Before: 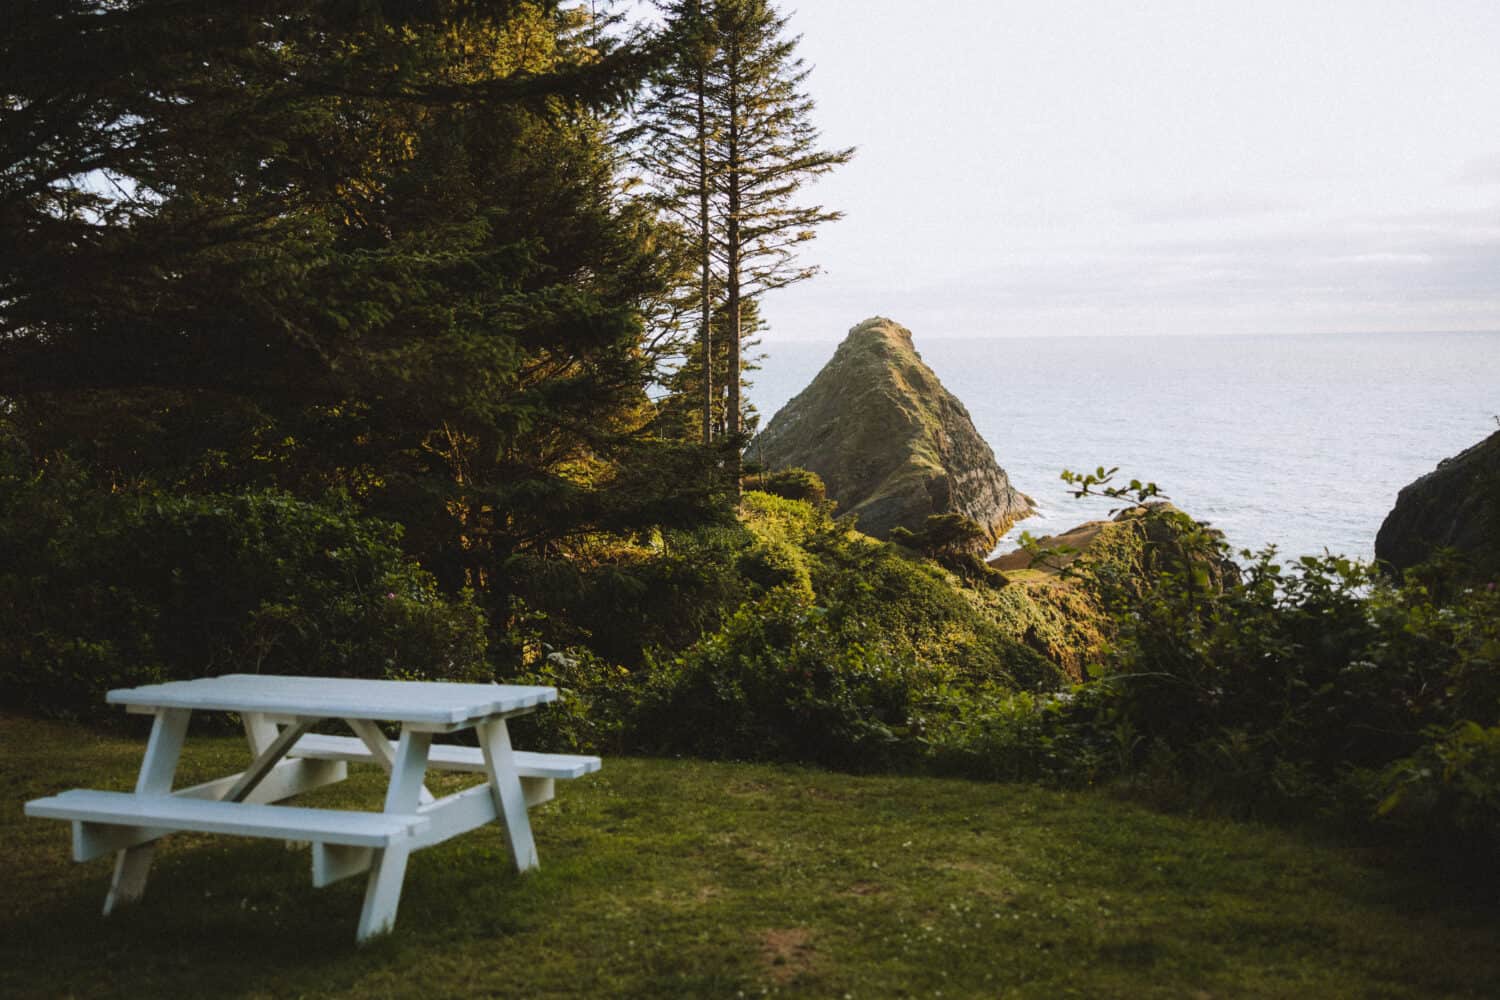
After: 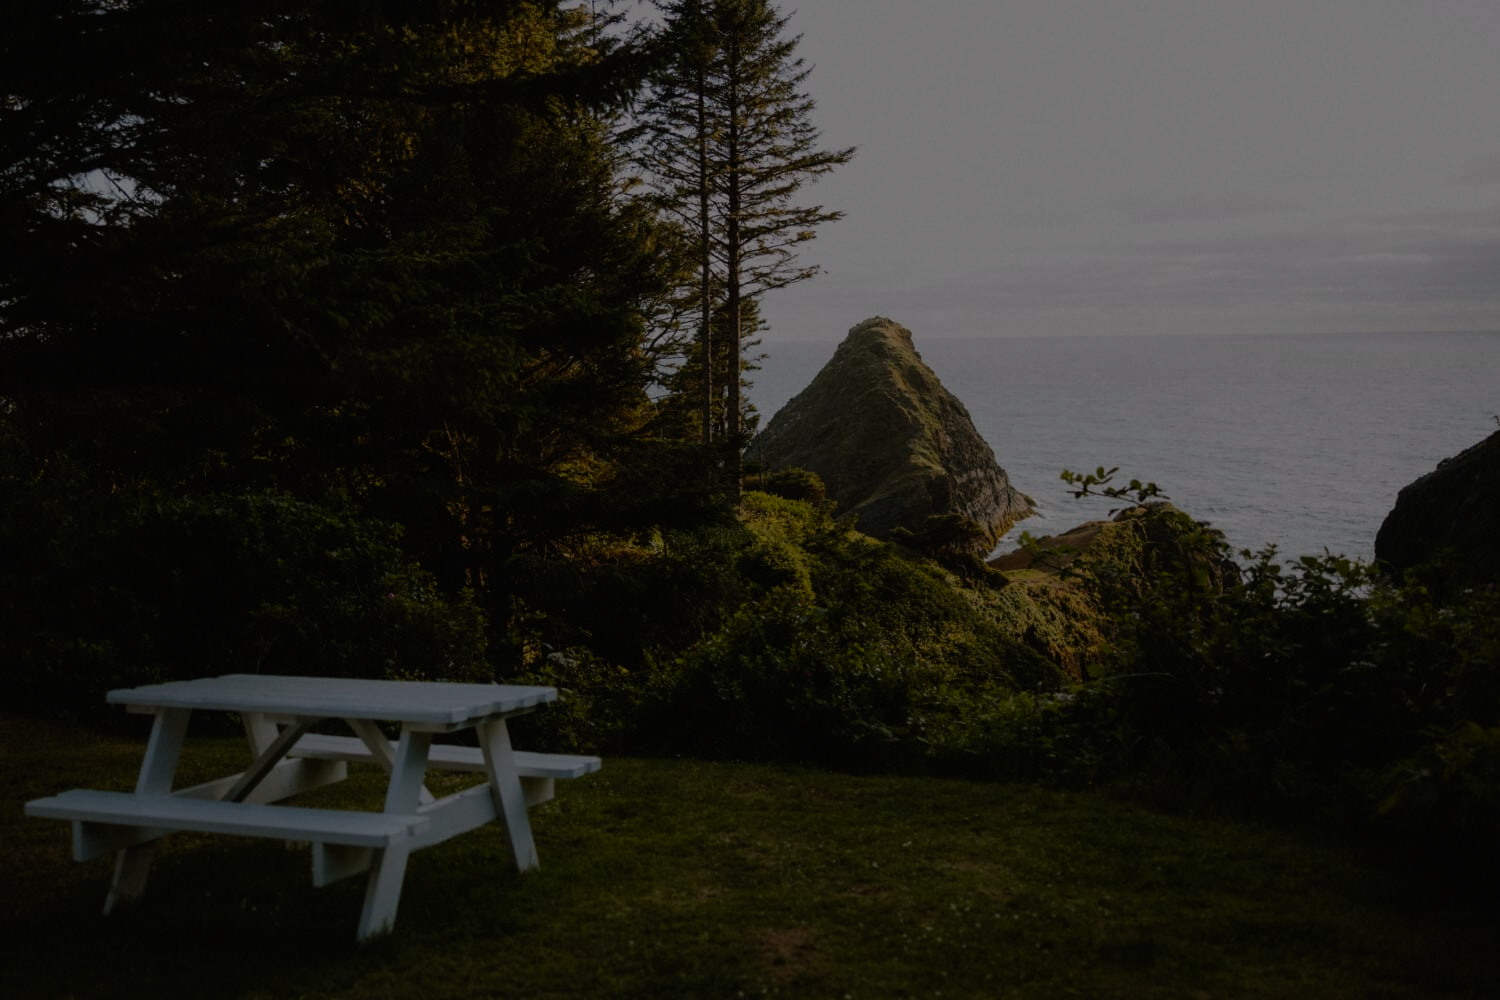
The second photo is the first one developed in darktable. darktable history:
color correction: highlights a* 0.734, highlights b* 2.81, saturation 1.07
tone equalizer: -8 EV -0.443 EV, -7 EV -0.421 EV, -6 EV -0.322 EV, -5 EV -0.214 EV, -3 EV 0.247 EV, -2 EV 0.341 EV, -1 EV 0.407 EV, +0 EV 0.398 EV, edges refinement/feathering 500, mask exposure compensation -1.57 EV, preserve details no
exposure: exposure -2.423 EV, compensate highlight preservation false
